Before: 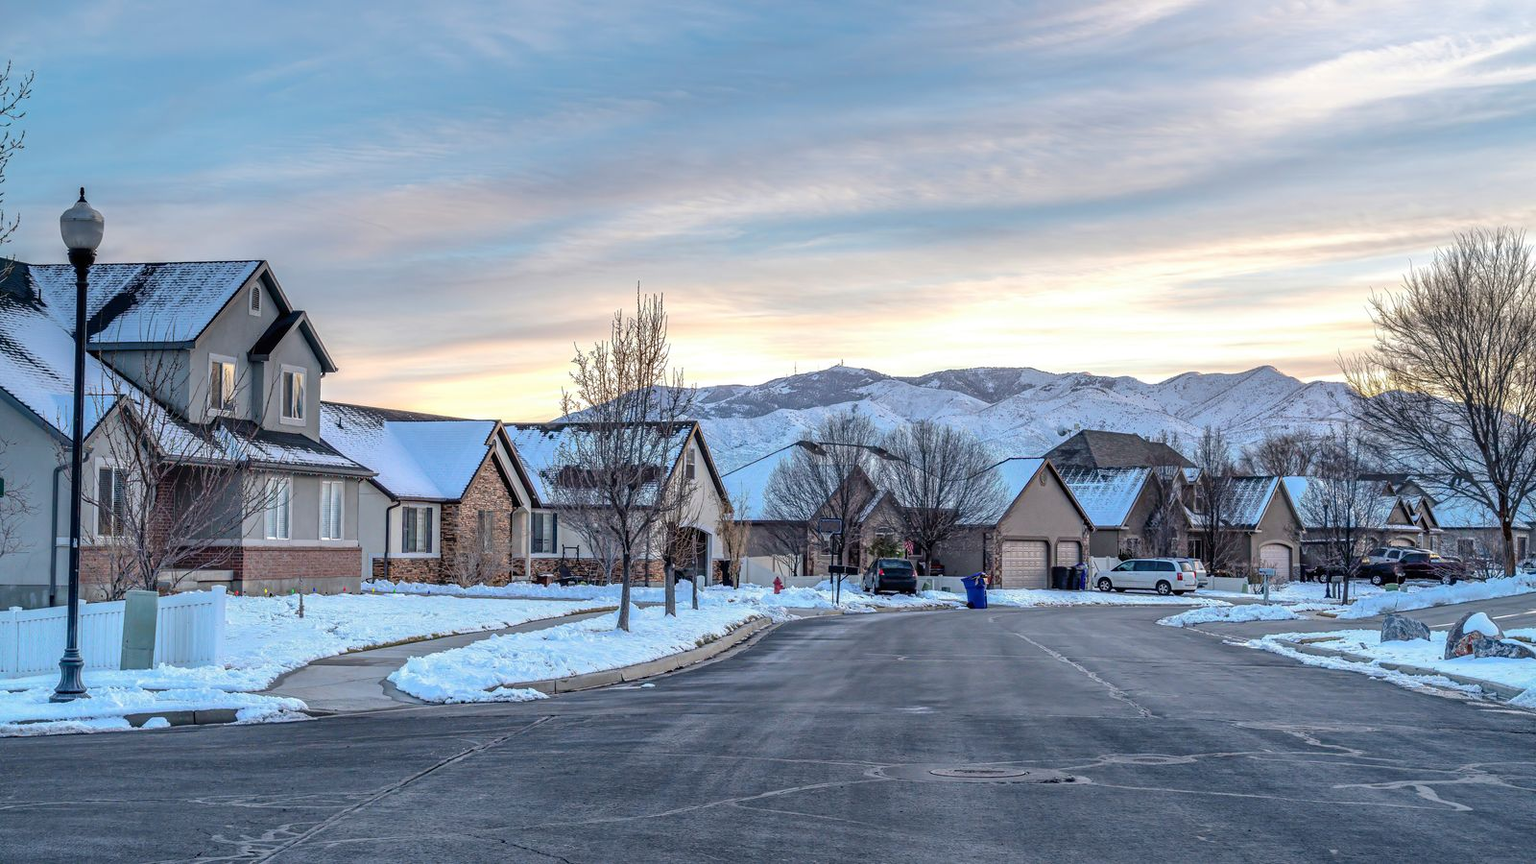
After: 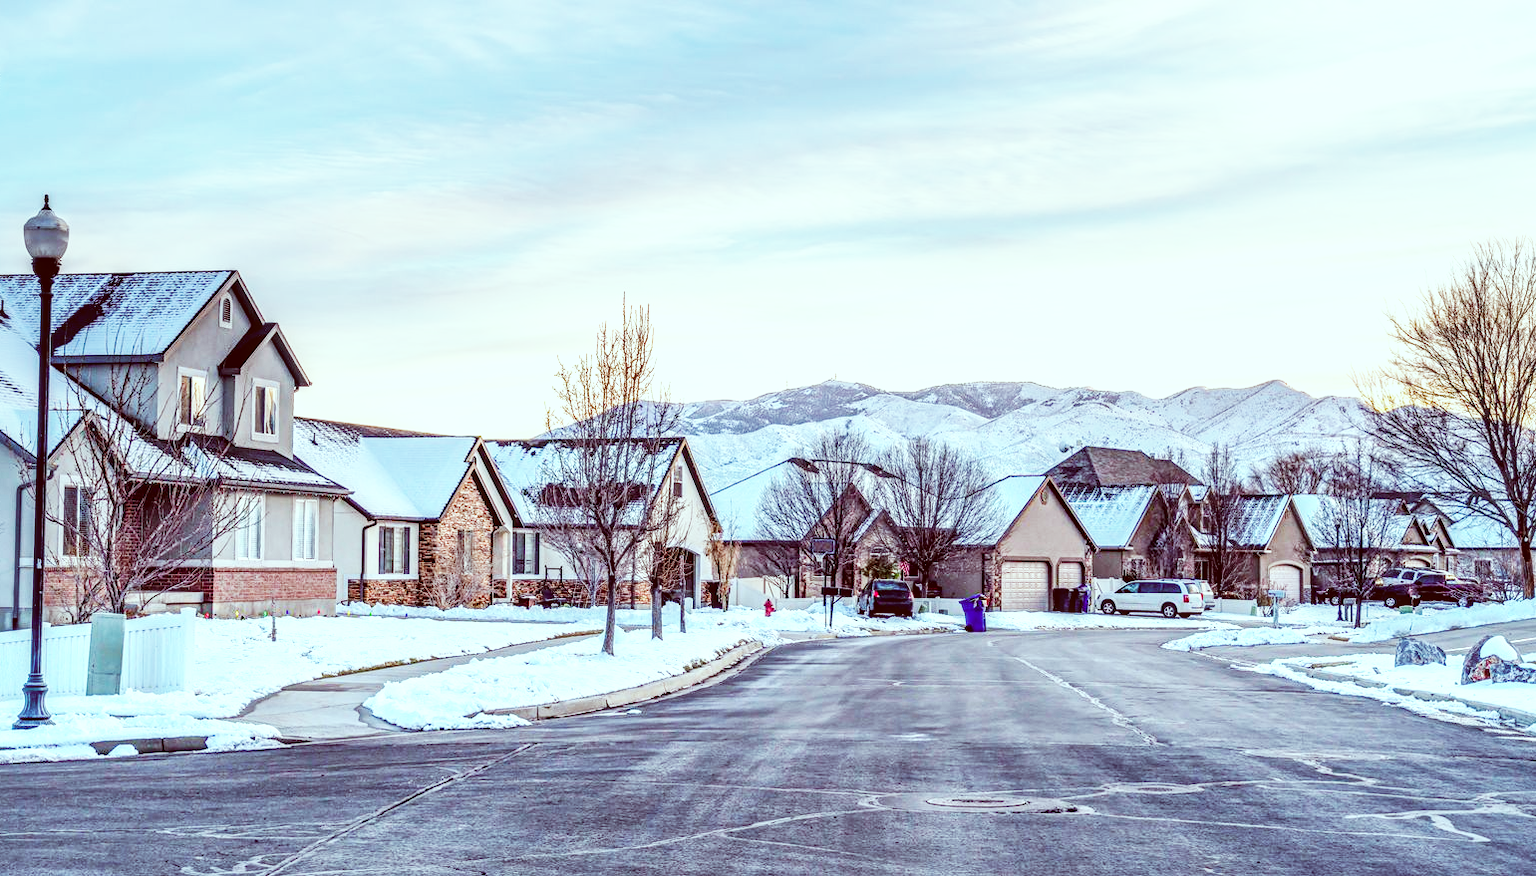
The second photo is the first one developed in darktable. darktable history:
local contrast: on, module defaults
base curve: curves: ch0 [(0, 0) (0.007, 0.004) (0.027, 0.03) (0.046, 0.07) (0.207, 0.54) (0.442, 0.872) (0.673, 0.972) (1, 1)], preserve colors none
color correction: highlights a* -7.23, highlights b* -0.161, shadows a* 20.08, shadows b* 11.73
crop and rotate: left 2.536%, right 1.107%, bottom 2.246%
